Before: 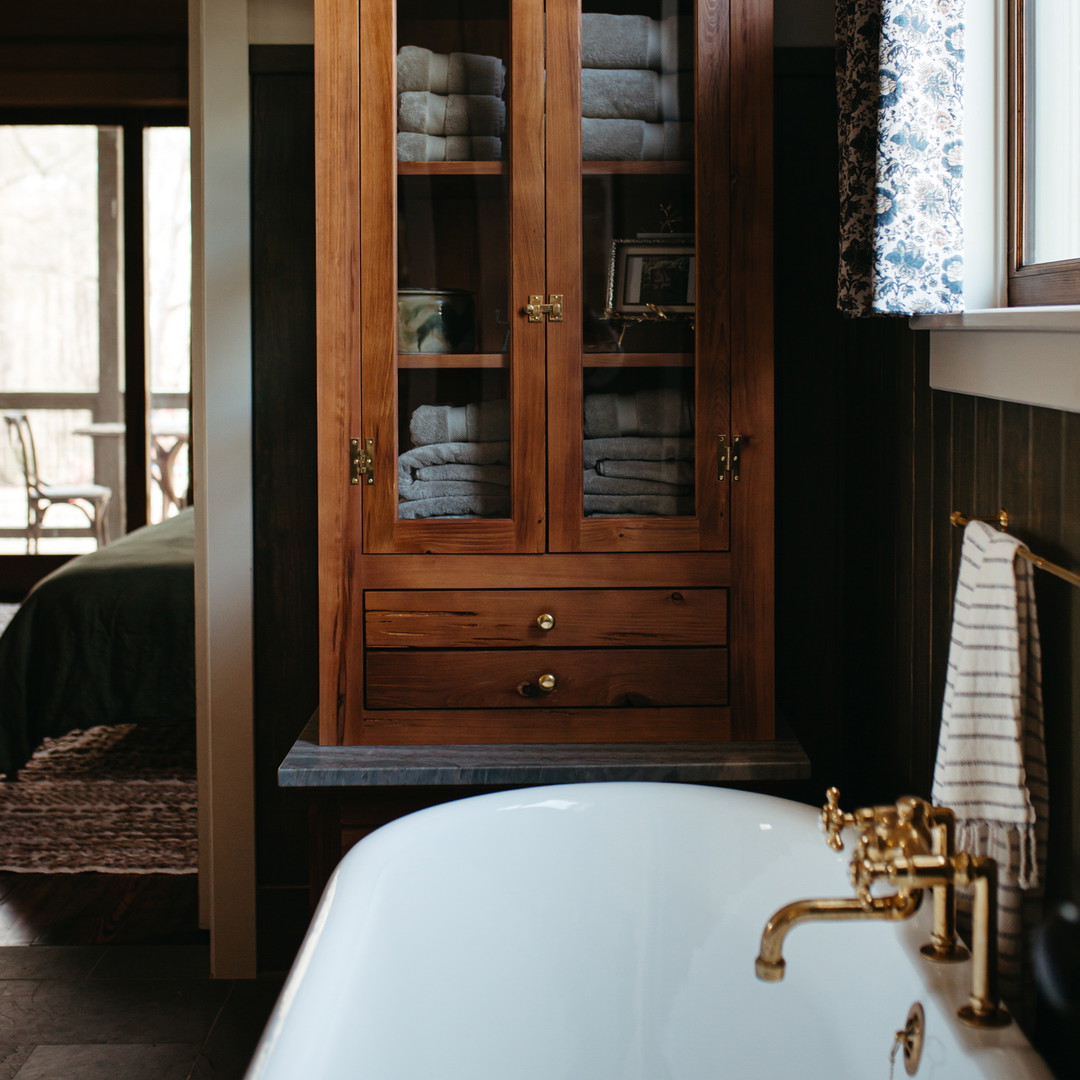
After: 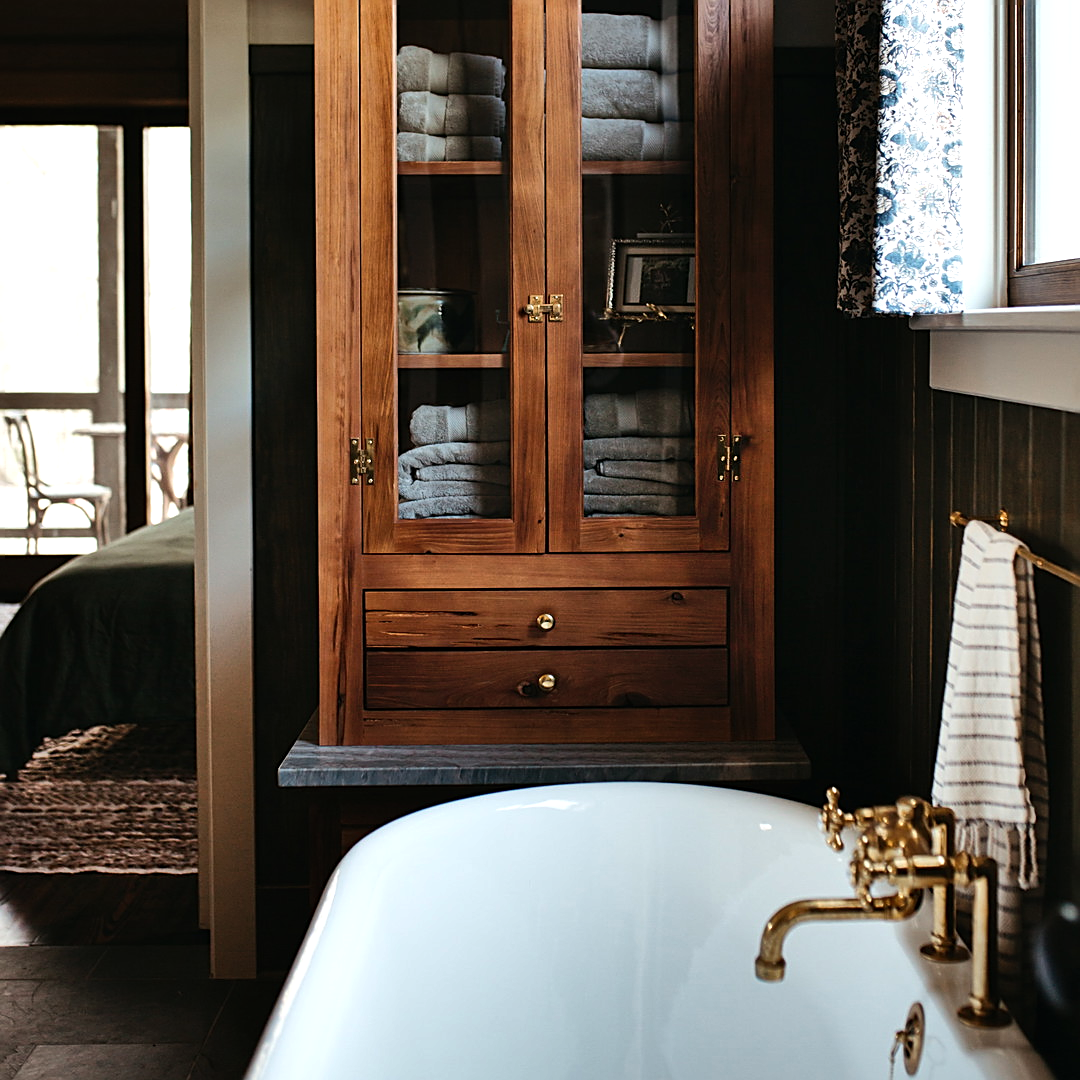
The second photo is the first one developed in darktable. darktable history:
sharpen: on, module defaults
tone equalizer: -8 EV -0.407 EV, -7 EV -0.421 EV, -6 EV -0.296 EV, -5 EV -0.188 EV, -3 EV 0.22 EV, -2 EV 0.305 EV, -1 EV 0.38 EV, +0 EV 0.4 EV, edges refinement/feathering 500, mask exposure compensation -1.57 EV, preserve details no
shadows and highlights: soften with gaussian
